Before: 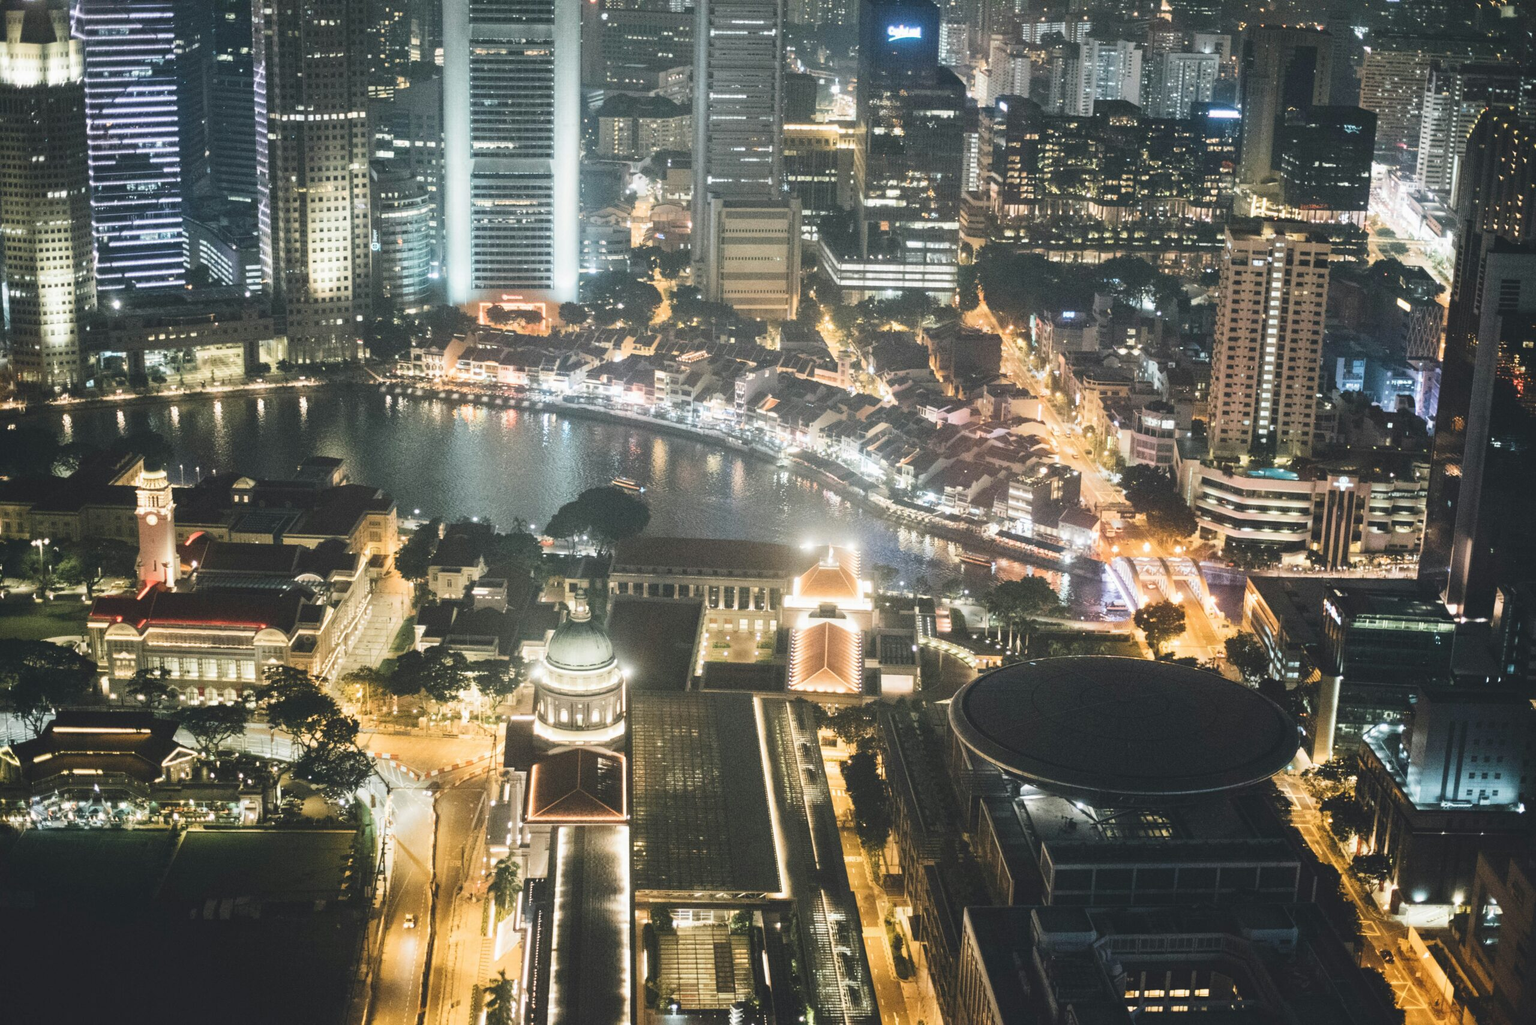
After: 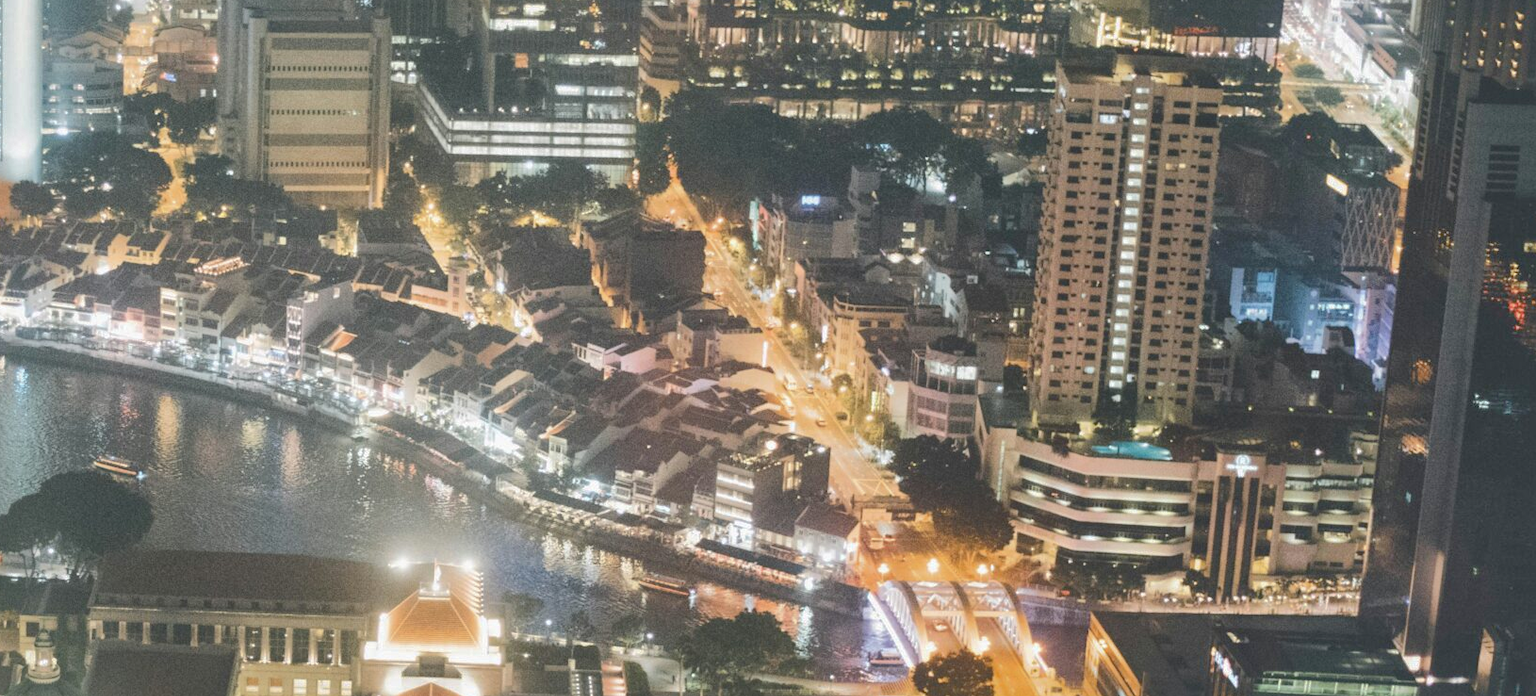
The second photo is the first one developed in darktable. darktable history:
crop: left 36.005%, top 18.293%, right 0.31%, bottom 38.444%
shadows and highlights: shadows 60, highlights -60
